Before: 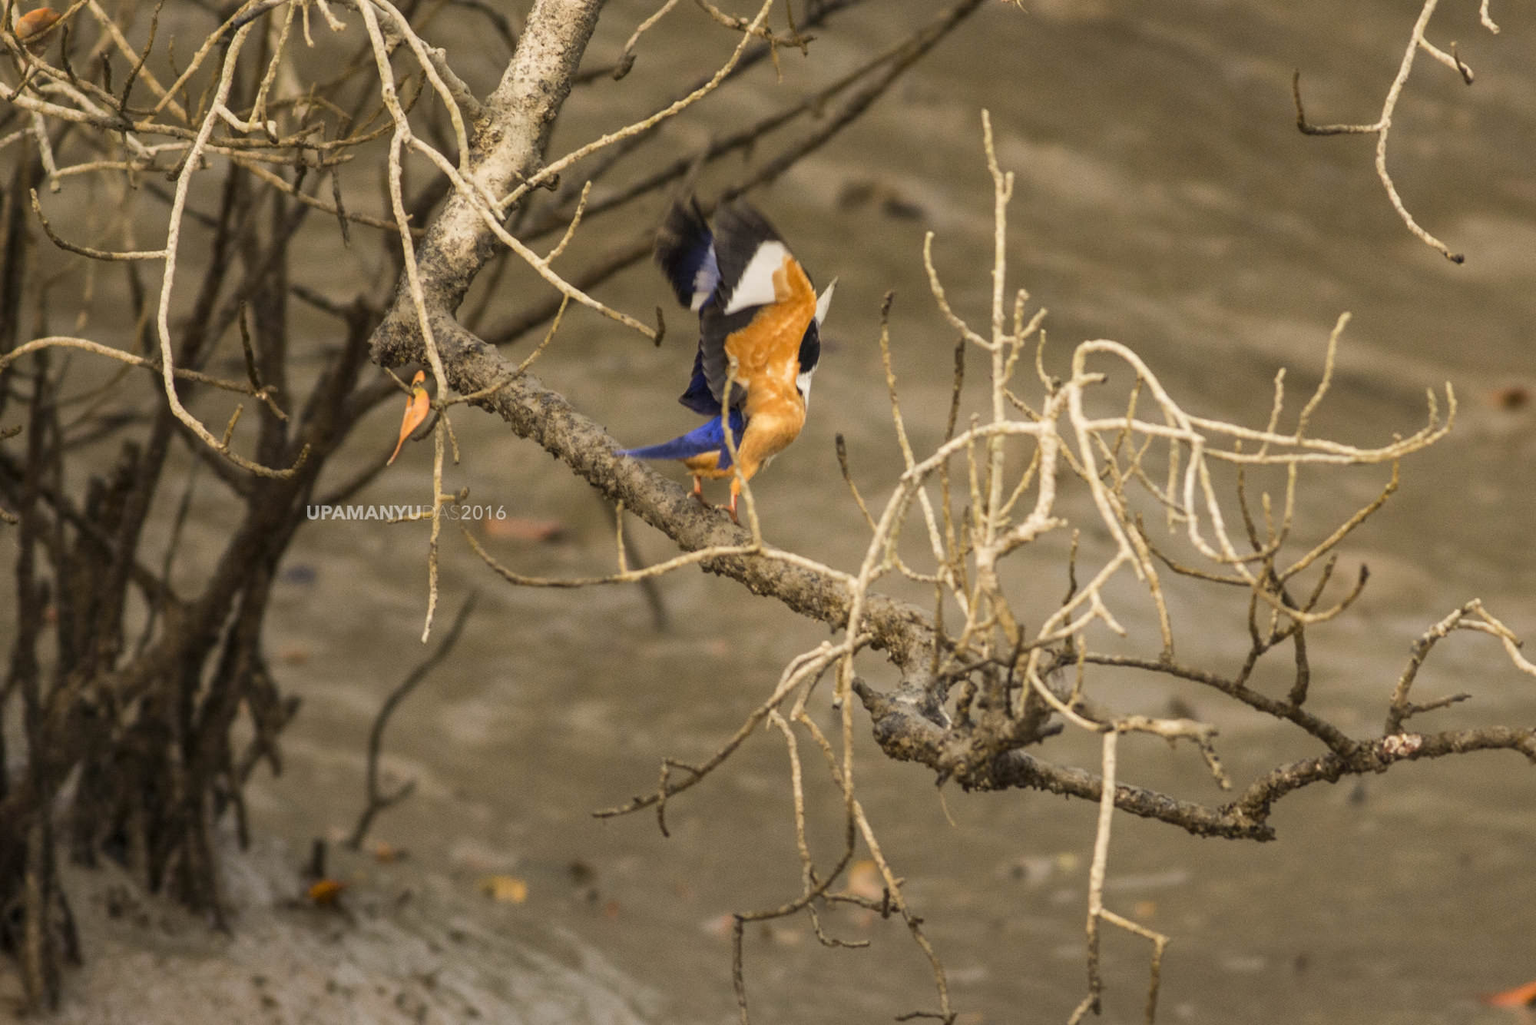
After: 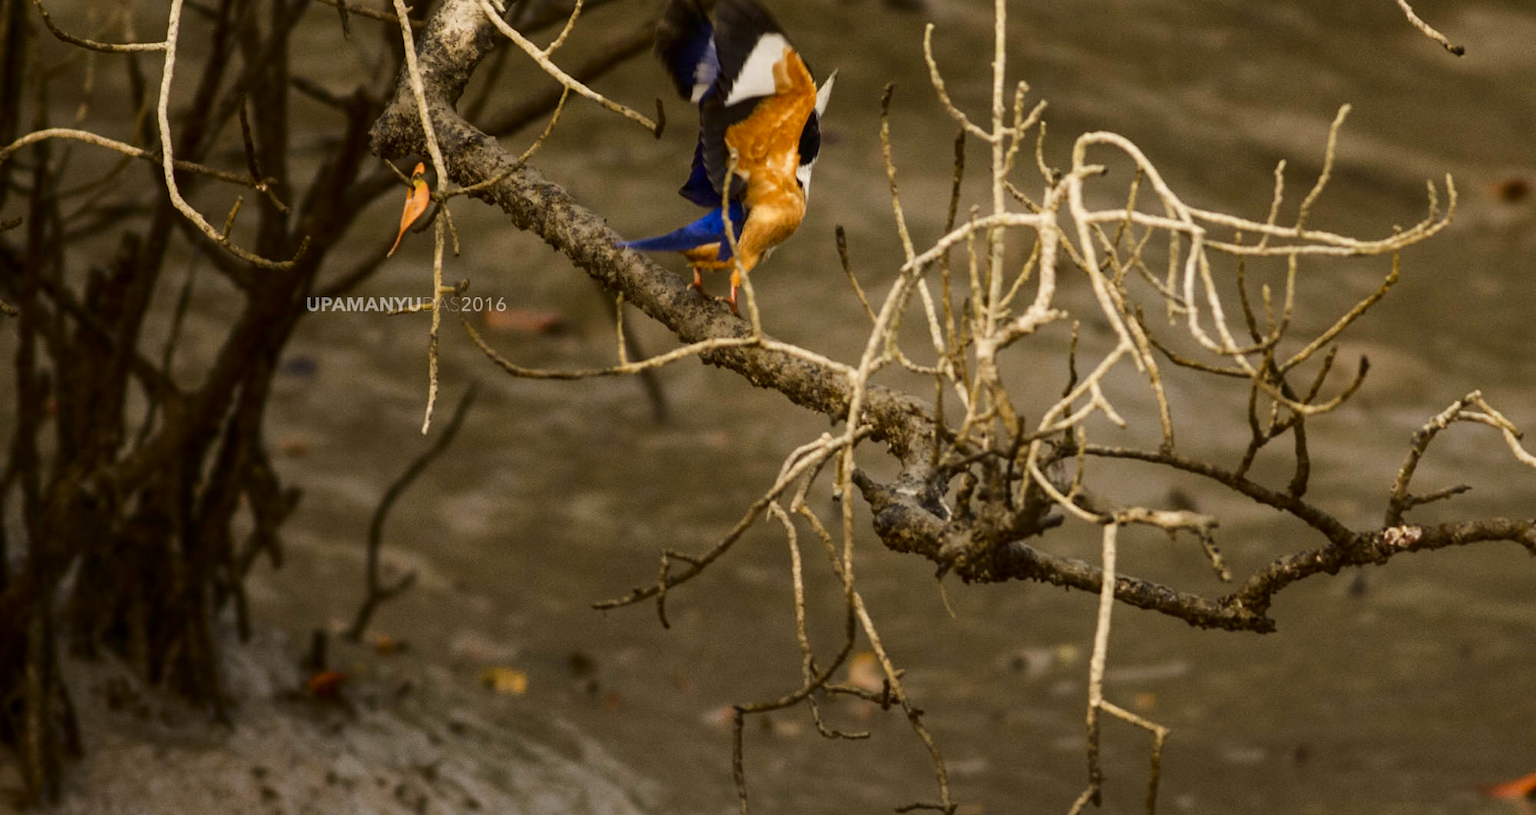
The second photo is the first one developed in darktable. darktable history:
crop and rotate: top 20.315%
contrast brightness saturation: contrast 0.13, brightness -0.239, saturation 0.141
